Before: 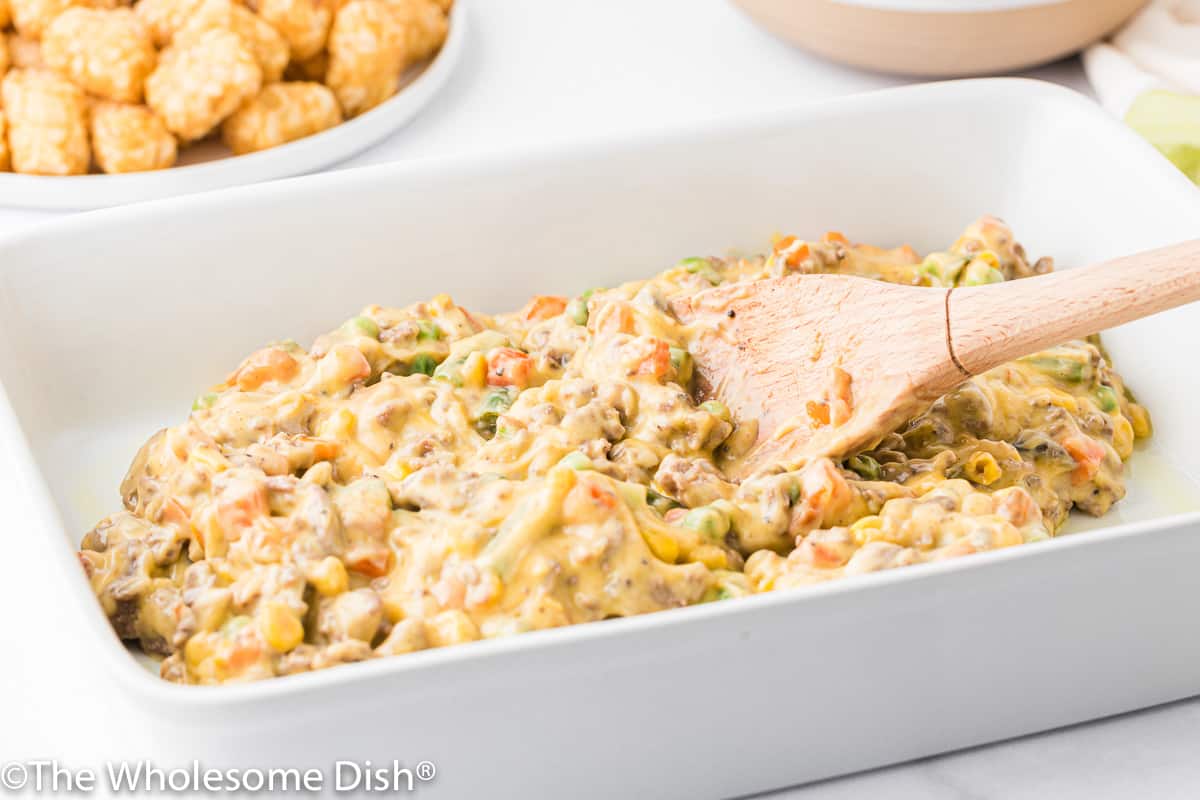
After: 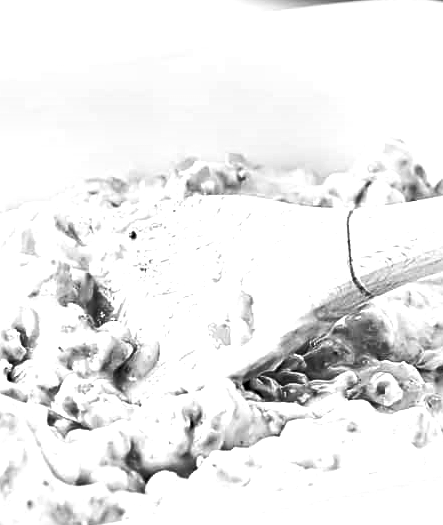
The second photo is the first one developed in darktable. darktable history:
crop and rotate: left 49.936%, top 10.094%, right 13.136%, bottom 24.256%
shadows and highlights: shadows 52.34, highlights -28.23, soften with gaussian
sharpen: on, module defaults
monochrome: a 16.01, b -2.65, highlights 0.52
exposure: black level correction 0.008, exposure 0.979 EV, compensate highlight preservation false
graduated density: on, module defaults
